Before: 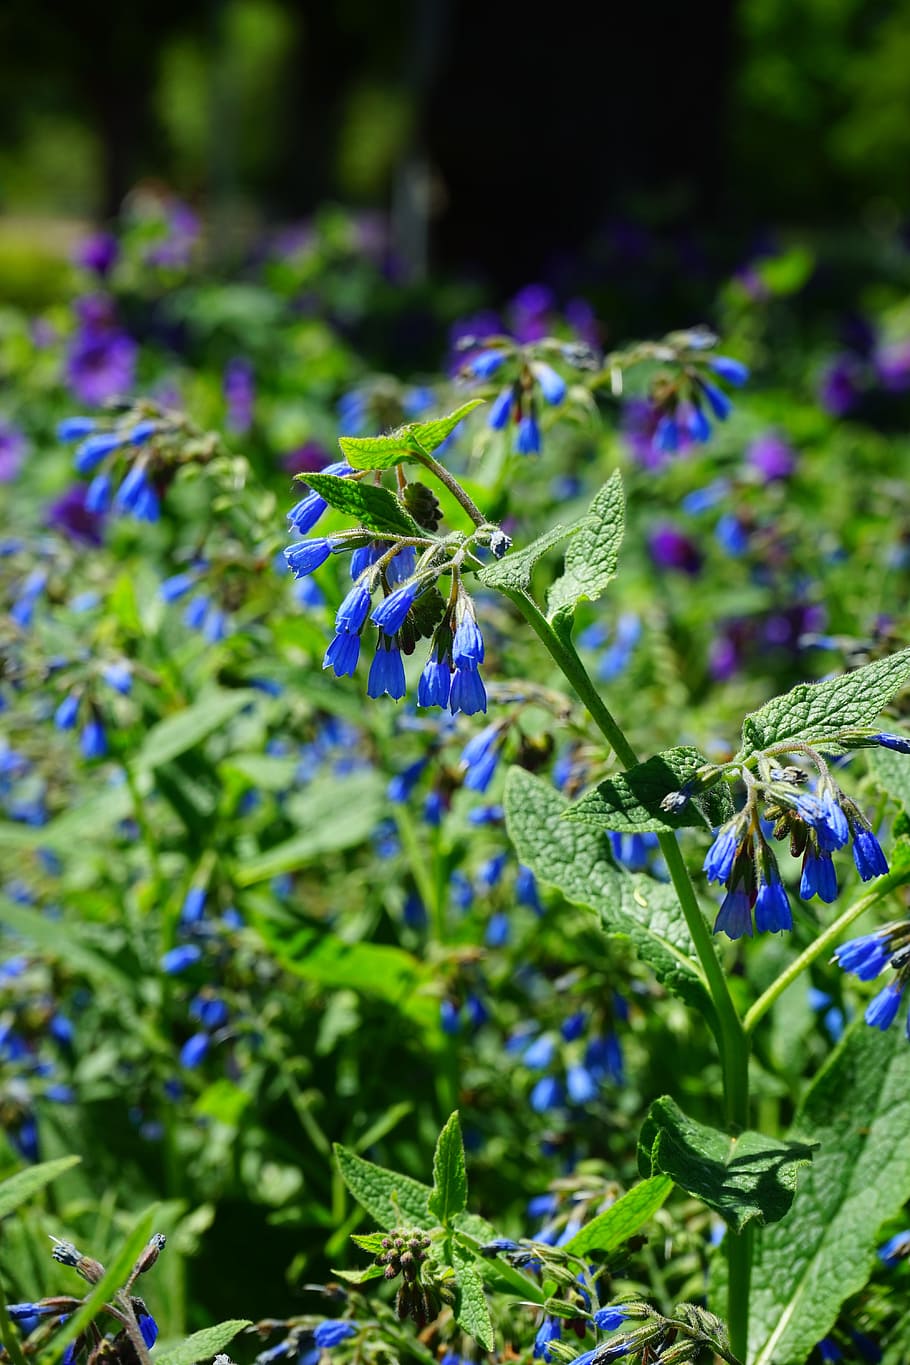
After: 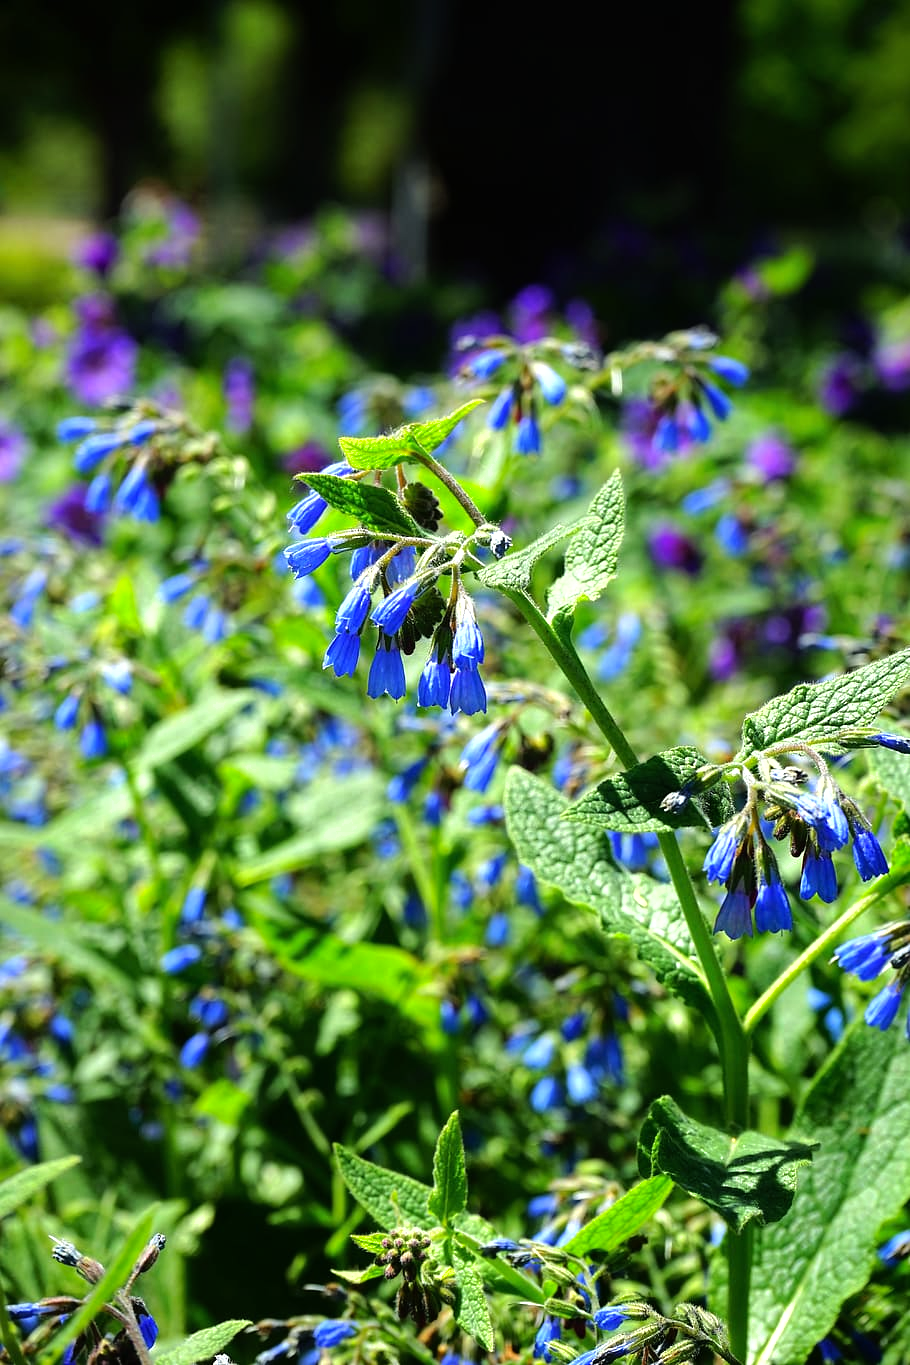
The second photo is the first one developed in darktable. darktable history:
shadows and highlights: shadows 9.85, white point adjustment 0.939, highlights -39.63
tone equalizer: -8 EV -0.711 EV, -7 EV -0.677 EV, -6 EV -0.61 EV, -5 EV -0.423 EV, -3 EV 0.39 EV, -2 EV 0.6 EV, -1 EV 0.69 EV, +0 EV 0.739 EV
